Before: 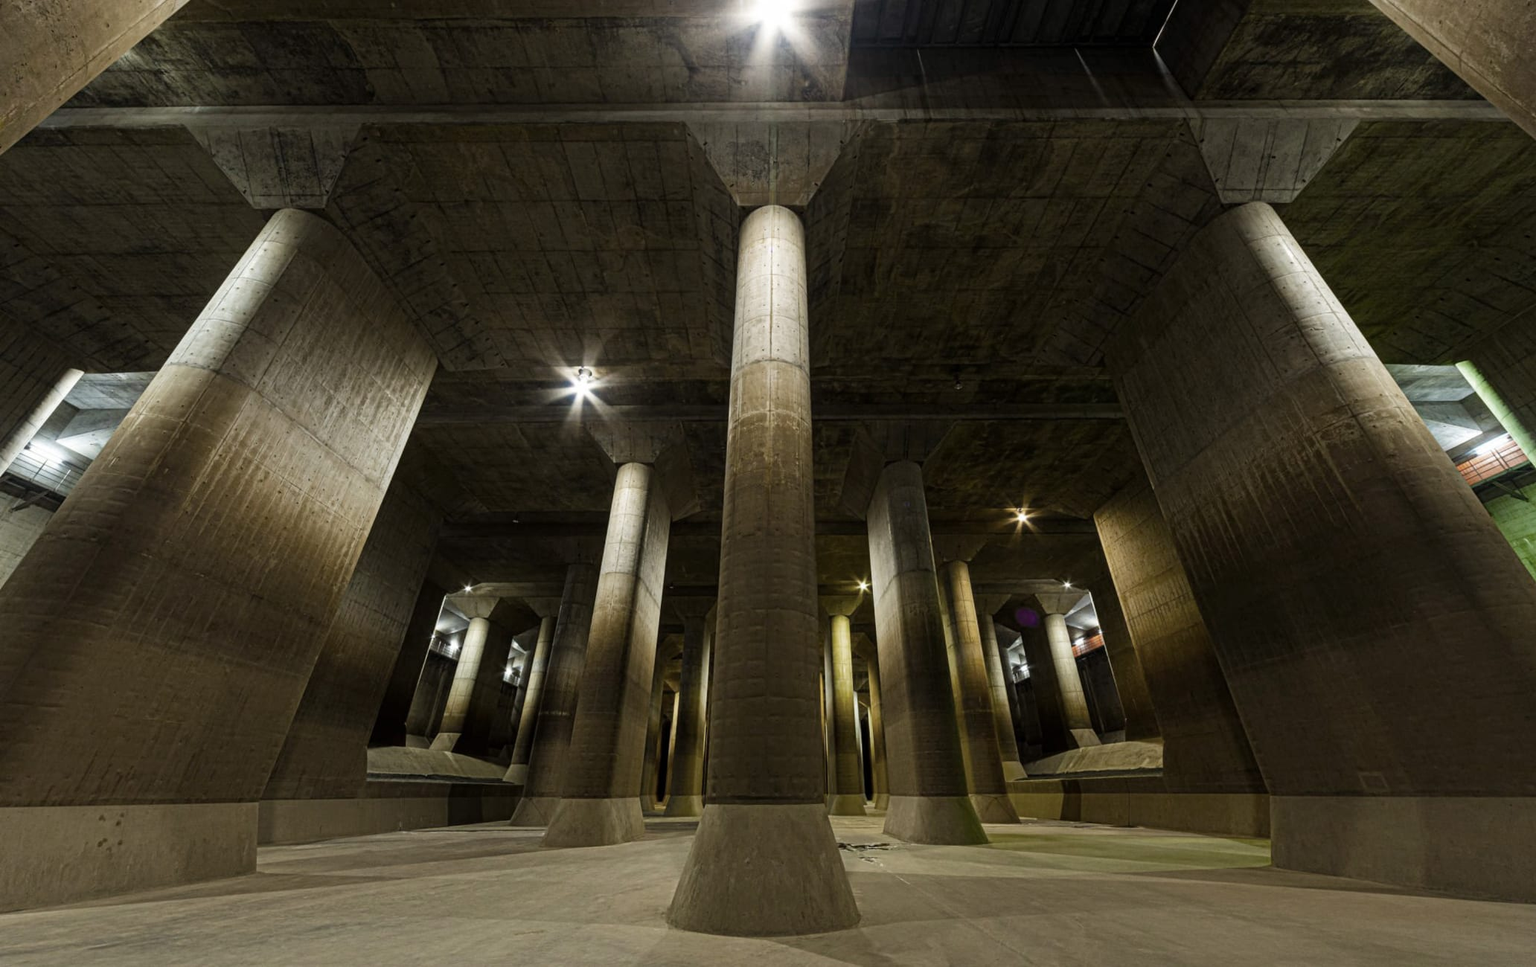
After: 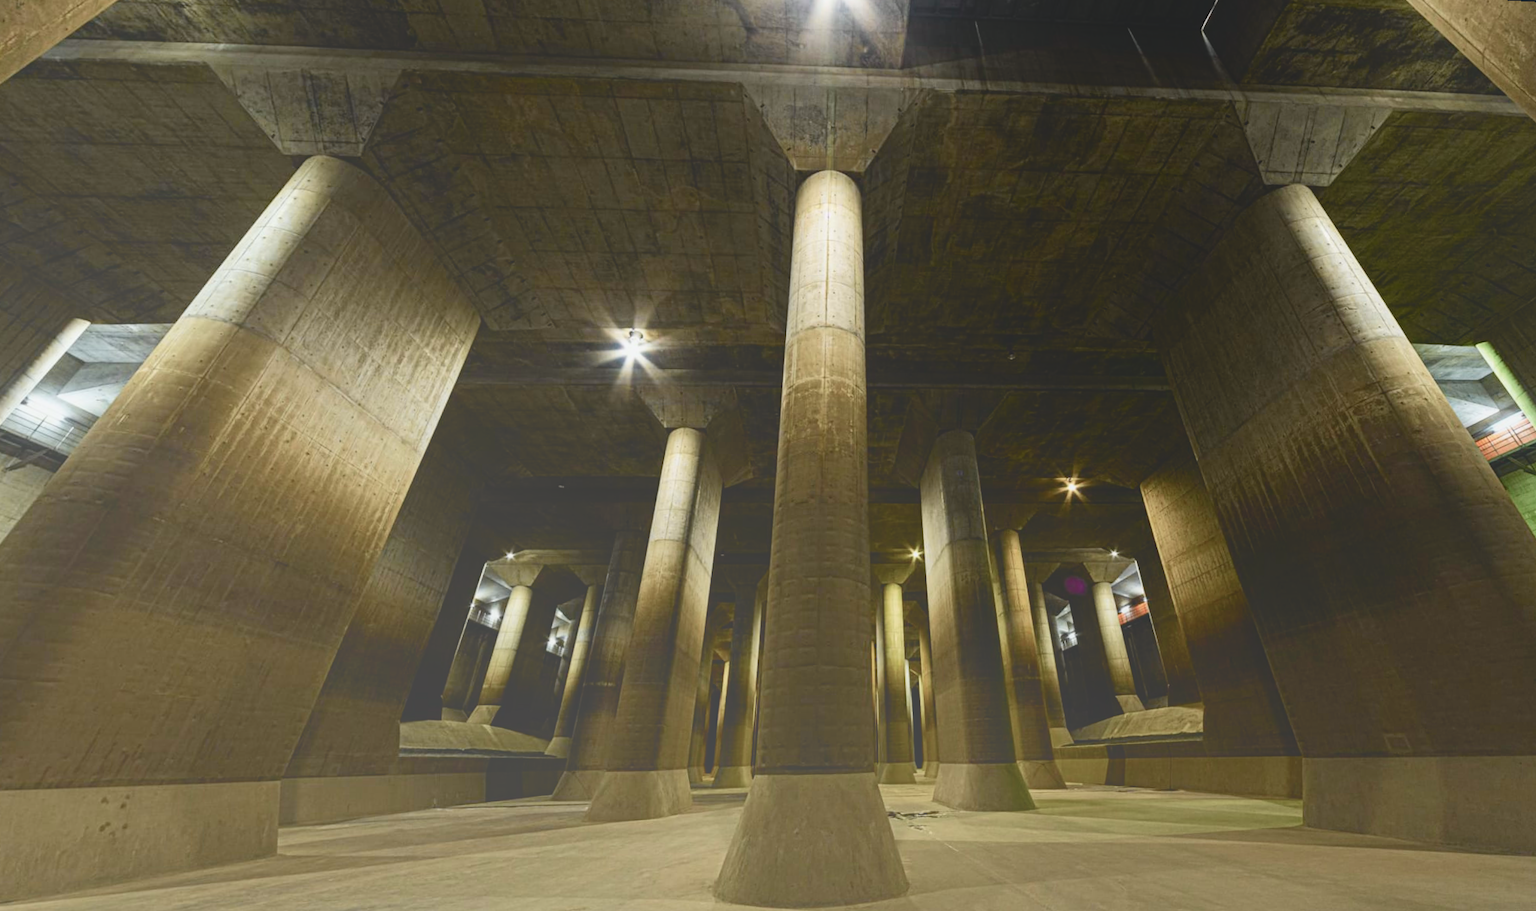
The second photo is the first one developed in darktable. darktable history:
bloom: size 70%, threshold 25%, strength 70%
tone curve: curves: ch0 [(0, 0) (0.058, 0.027) (0.214, 0.183) (0.304, 0.288) (0.51, 0.549) (0.658, 0.7) (0.741, 0.775) (0.844, 0.866) (0.986, 0.957)]; ch1 [(0, 0) (0.172, 0.123) (0.312, 0.296) (0.437, 0.429) (0.471, 0.469) (0.502, 0.5) (0.513, 0.515) (0.572, 0.603) (0.617, 0.653) (0.68, 0.724) (0.889, 0.924) (1, 1)]; ch2 [(0, 0) (0.411, 0.424) (0.489, 0.49) (0.502, 0.5) (0.517, 0.519) (0.549, 0.578) (0.604, 0.628) (0.693, 0.686) (1, 1)], color space Lab, independent channels, preserve colors none
rotate and perspective: rotation 0.679°, lens shift (horizontal) 0.136, crop left 0.009, crop right 0.991, crop top 0.078, crop bottom 0.95
graduated density: rotation -180°, offset 27.42
